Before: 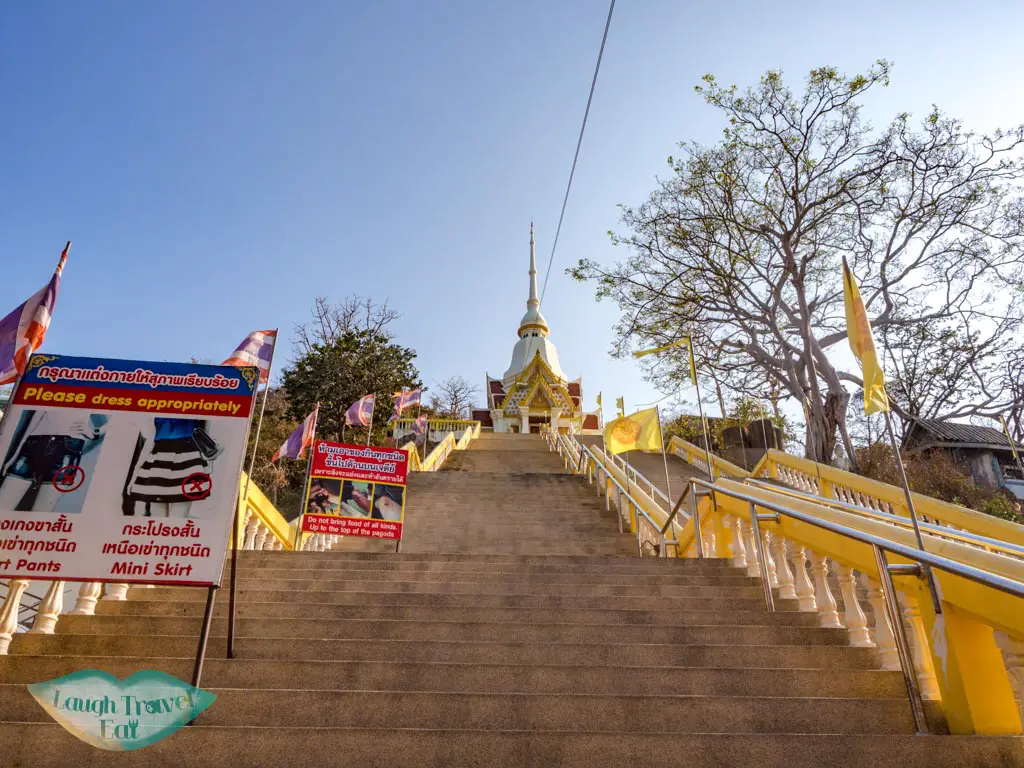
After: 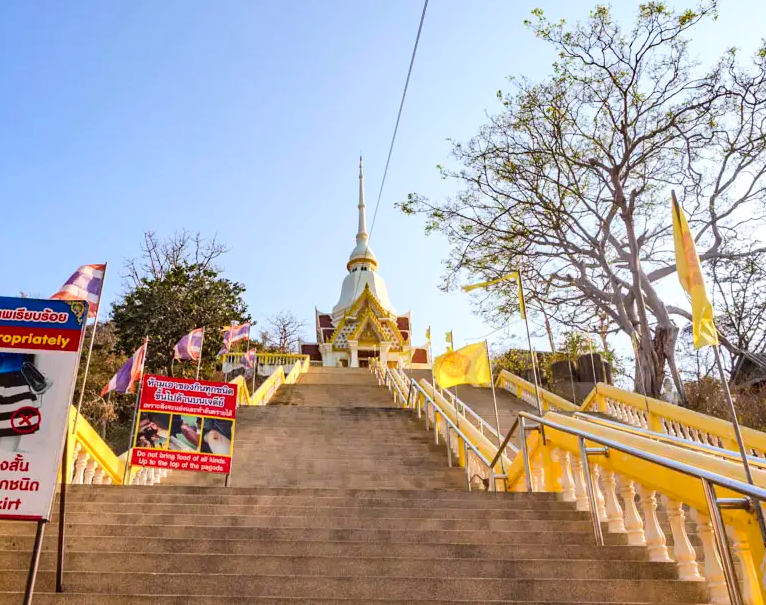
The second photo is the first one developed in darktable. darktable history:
crop: left 16.768%, top 8.653%, right 8.362%, bottom 12.485%
contrast brightness saturation: contrast 0.2, brightness 0.16, saturation 0.22
